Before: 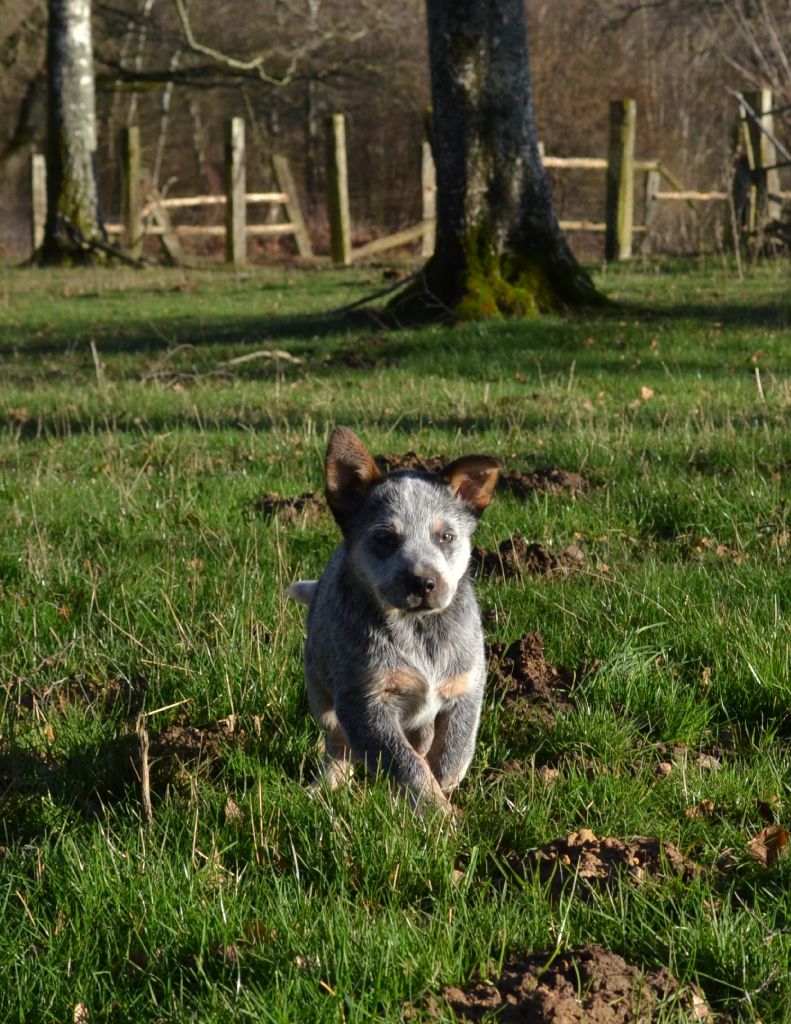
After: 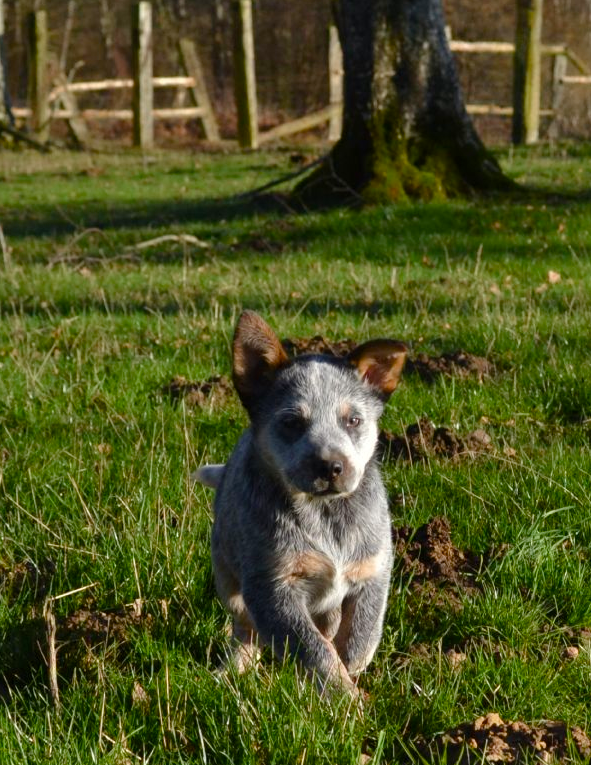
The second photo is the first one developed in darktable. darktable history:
color balance rgb: perceptual saturation grading › global saturation 20%, perceptual saturation grading › highlights -25%, perceptual saturation grading › shadows 25%
crop and rotate: left 11.831%, top 11.346%, right 13.429%, bottom 13.899%
